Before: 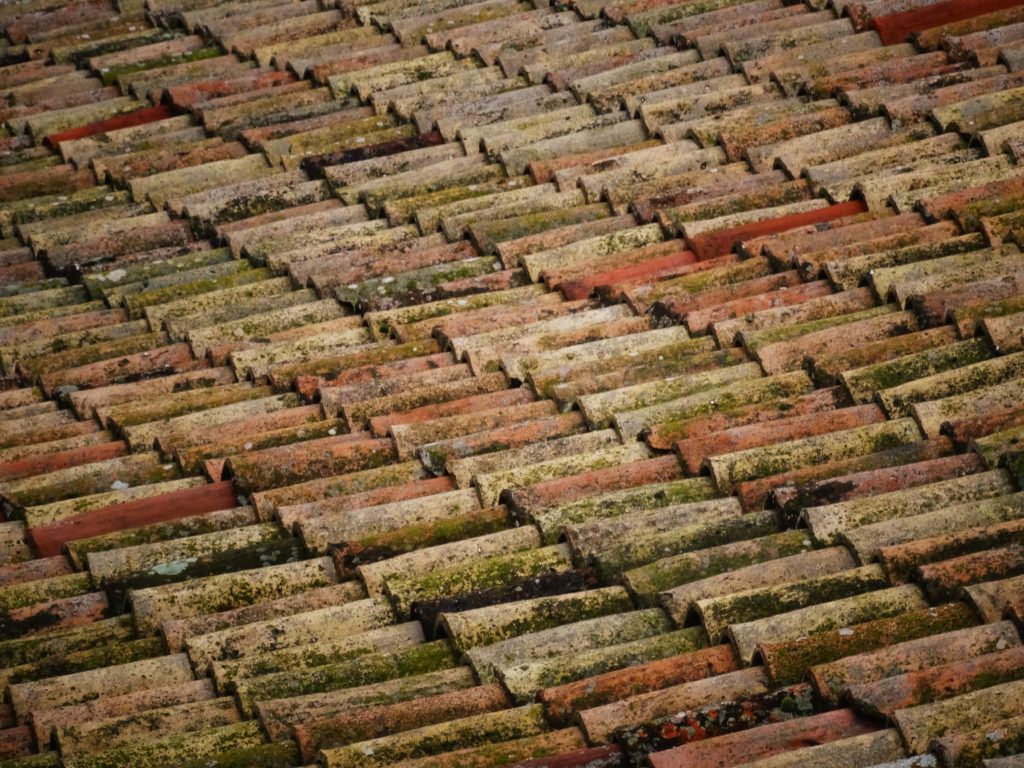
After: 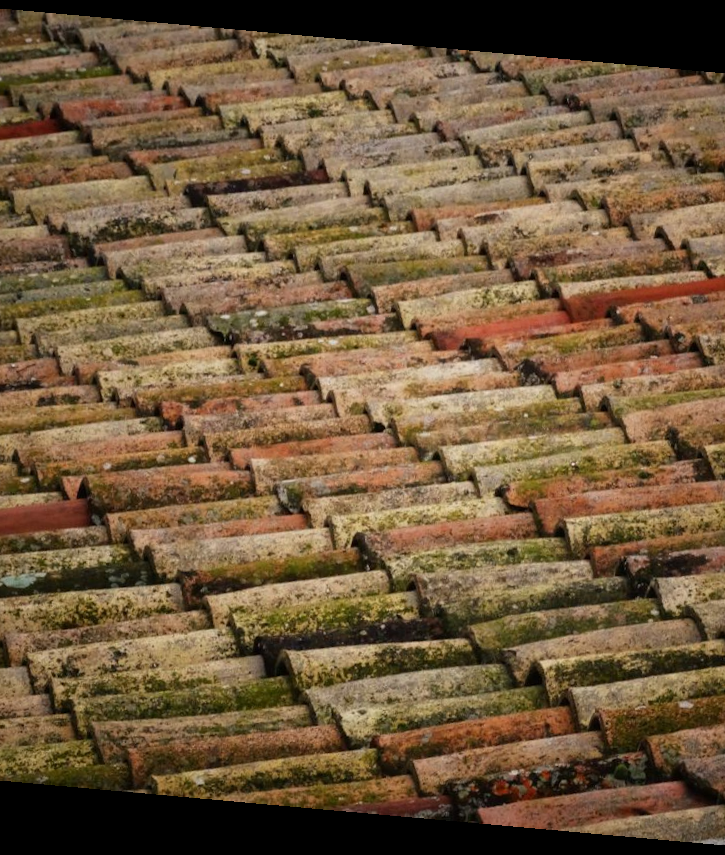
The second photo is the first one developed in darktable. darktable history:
rotate and perspective: rotation 5.12°, automatic cropping off
exposure: compensate highlight preservation false
crop and rotate: left 15.546%, right 17.787%
